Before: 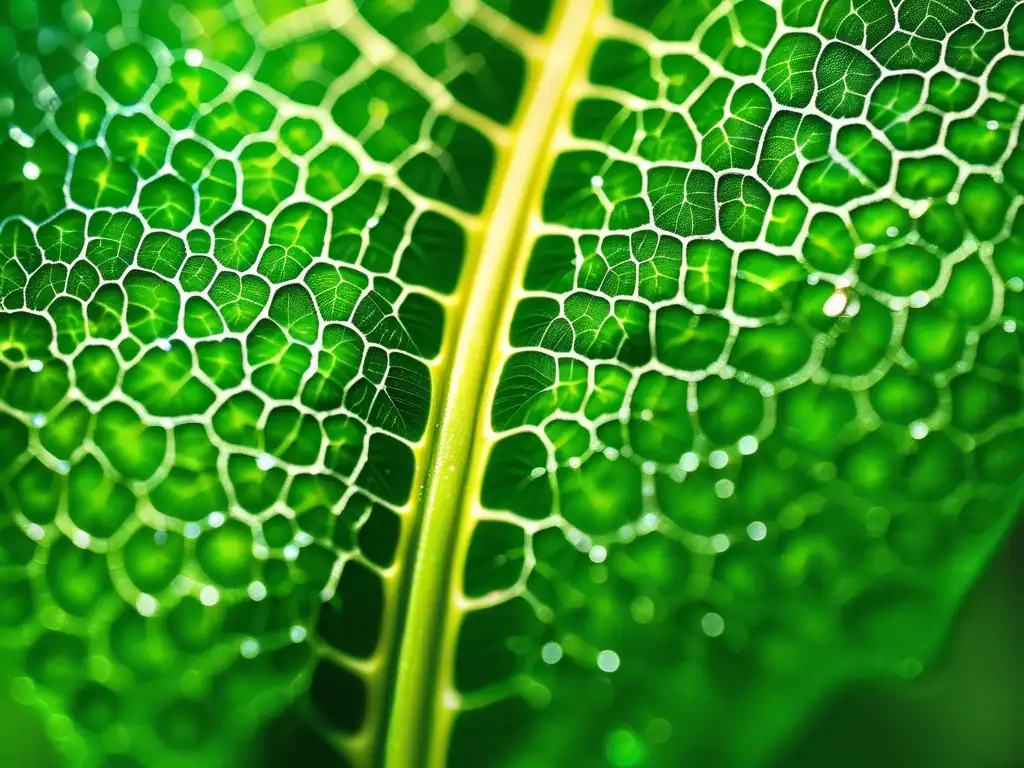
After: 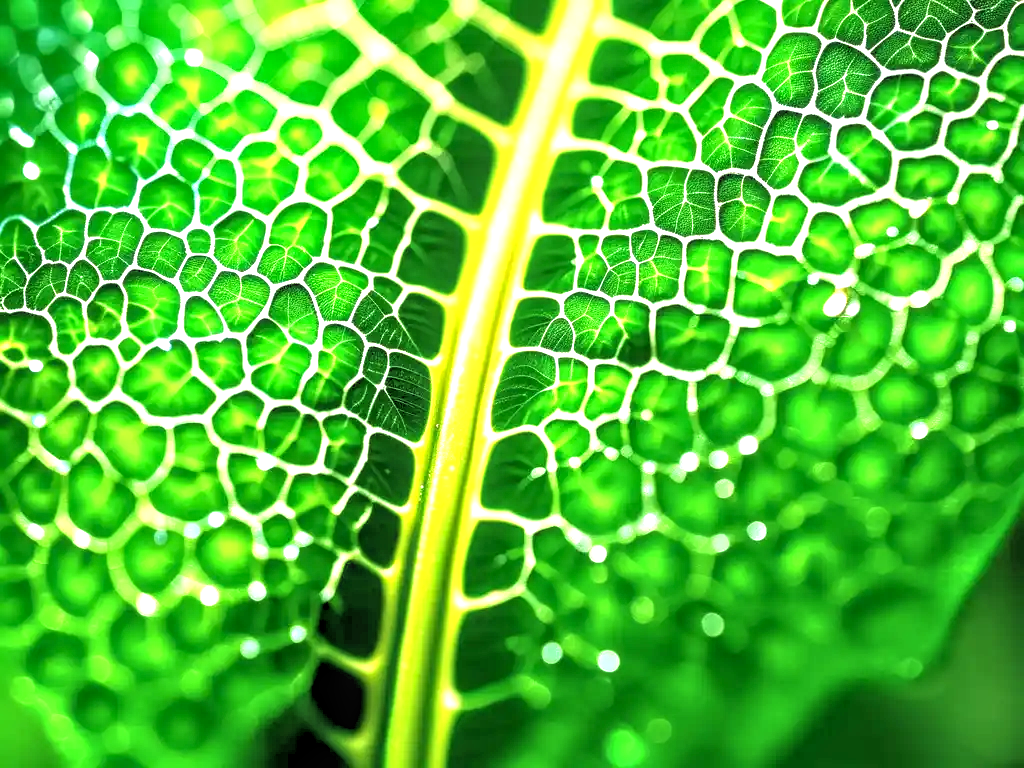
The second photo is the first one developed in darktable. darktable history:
rgb levels: levels [[0.029, 0.461, 0.922], [0, 0.5, 1], [0, 0.5, 1]]
local contrast: detail 130%
exposure: black level correction 0, exposure 1 EV, compensate exposure bias true, compensate highlight preservation false
